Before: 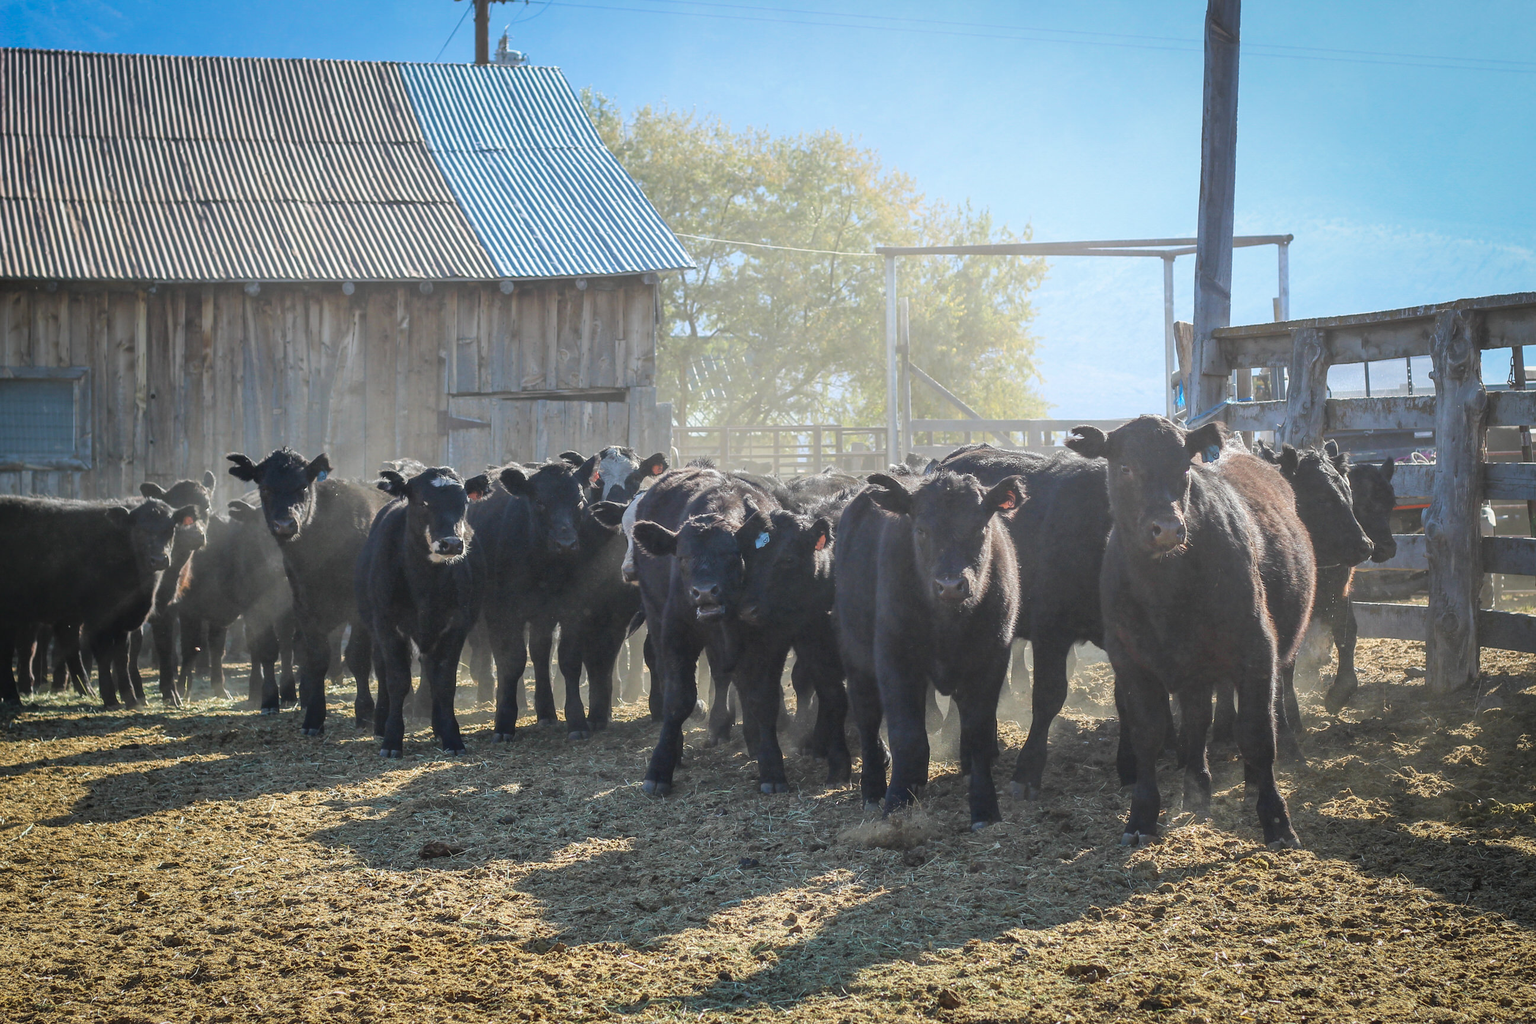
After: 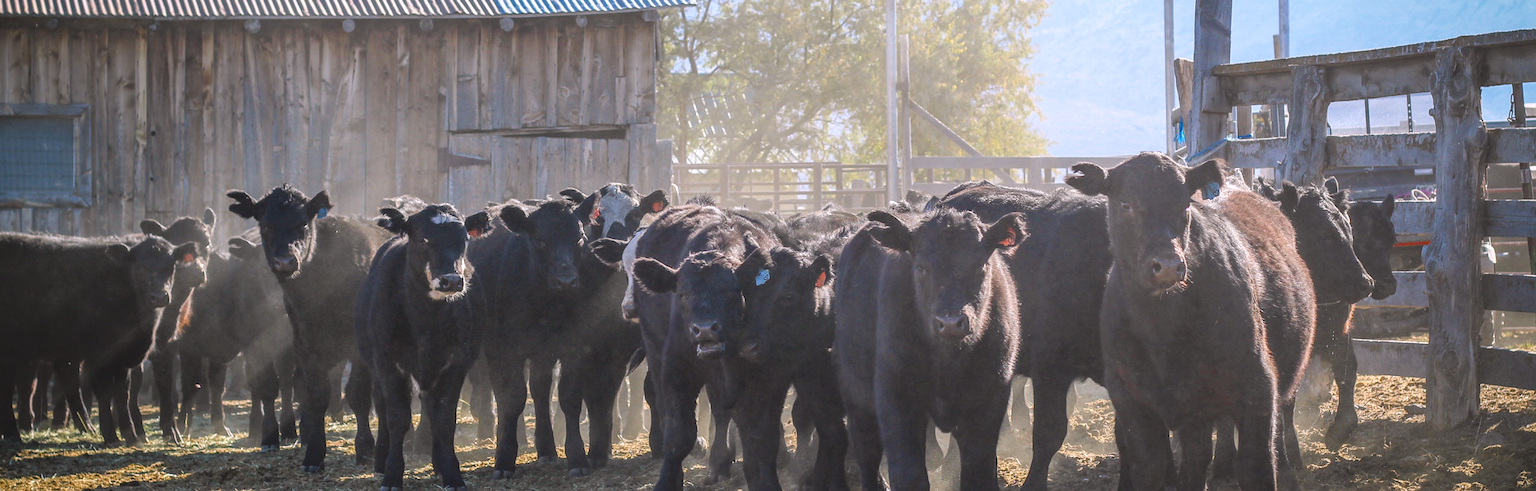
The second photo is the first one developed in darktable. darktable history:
local contrast: on, module defaults
color balance rgb: power › chroma 0.328%, power › hue 24.7°, highlights gain › chroma 1.529%, highlights gain › hue 312.33°, global offset › luminance 0.691%, perceptual saturation grading › global saturation 19.302%, global vibrance 0.845%, saturation formula JzAzBz (2021)
crop and rotate: top 25.739%, bottom 26.218%
